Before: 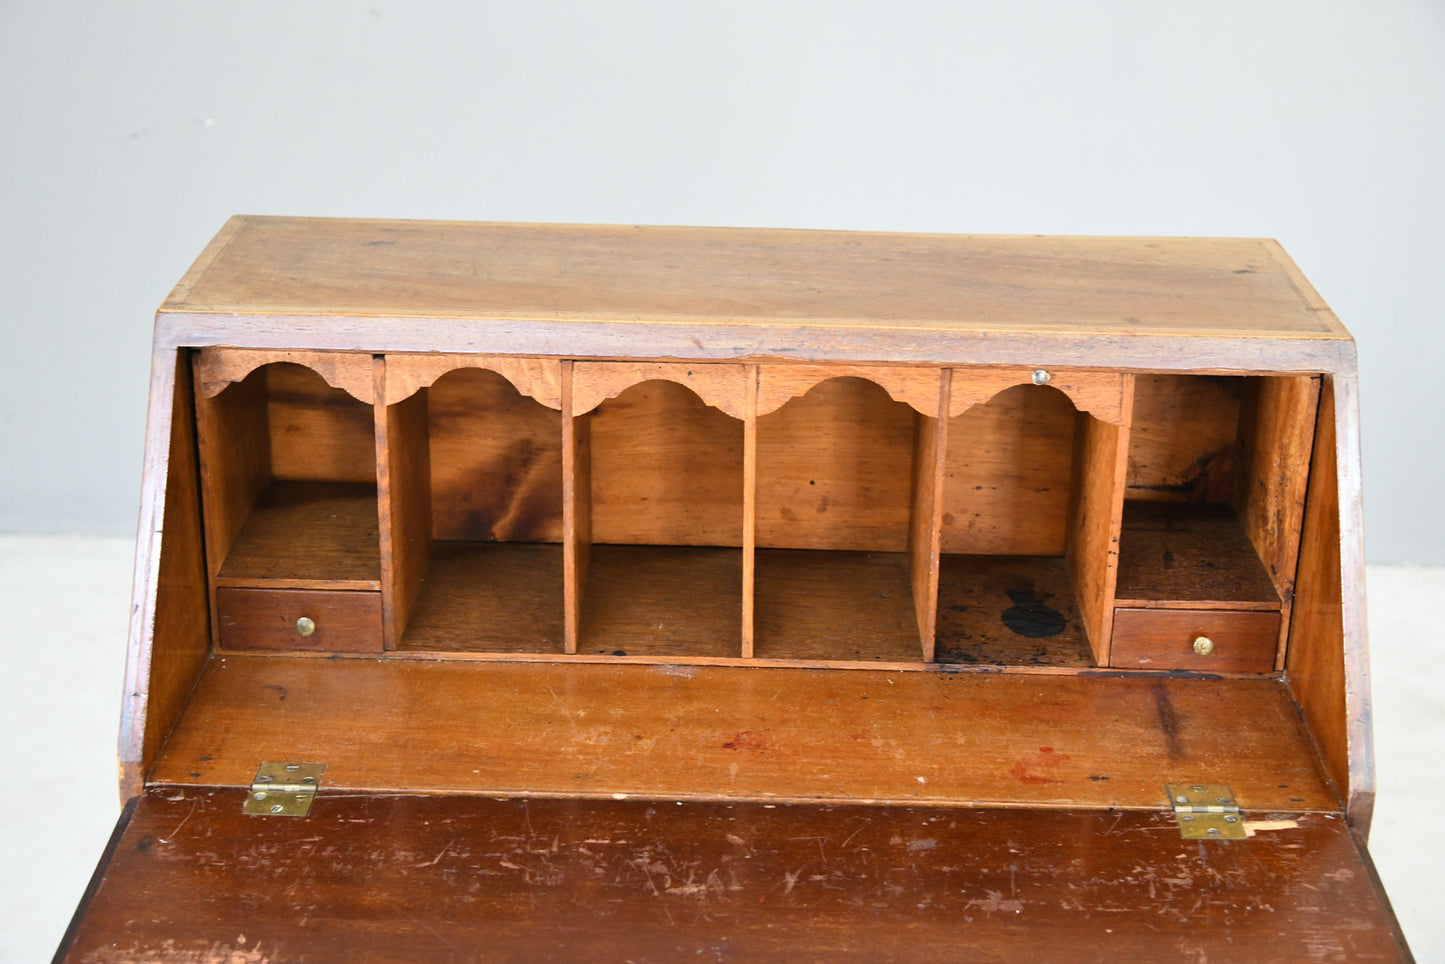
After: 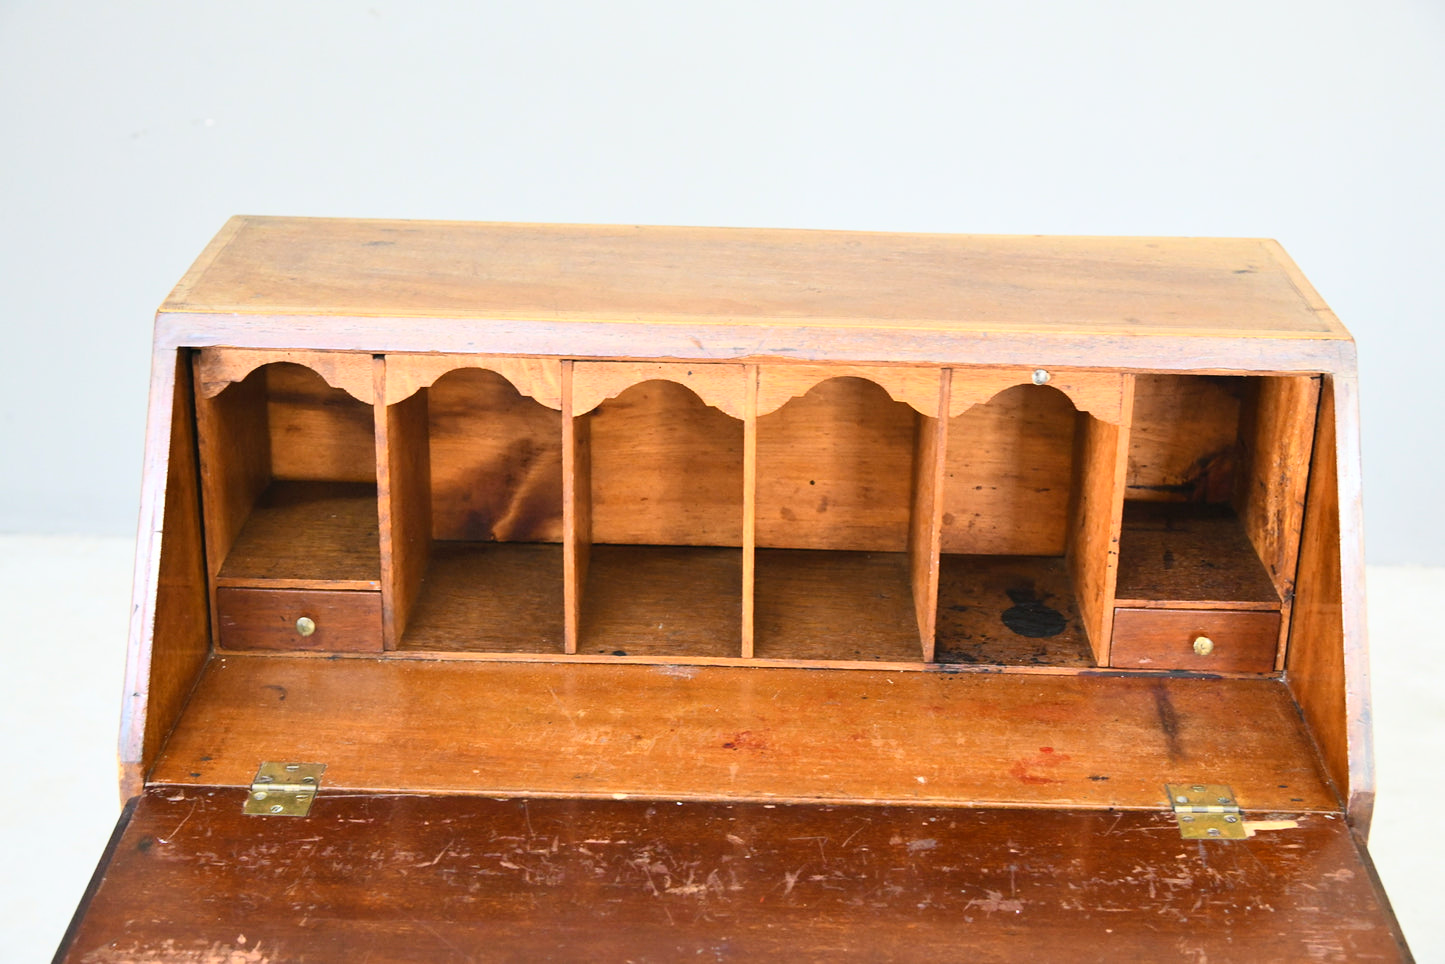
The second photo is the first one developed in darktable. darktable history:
contrast brightness saturation: contrast 0.196, brightness 0.152, saturation 0.135
